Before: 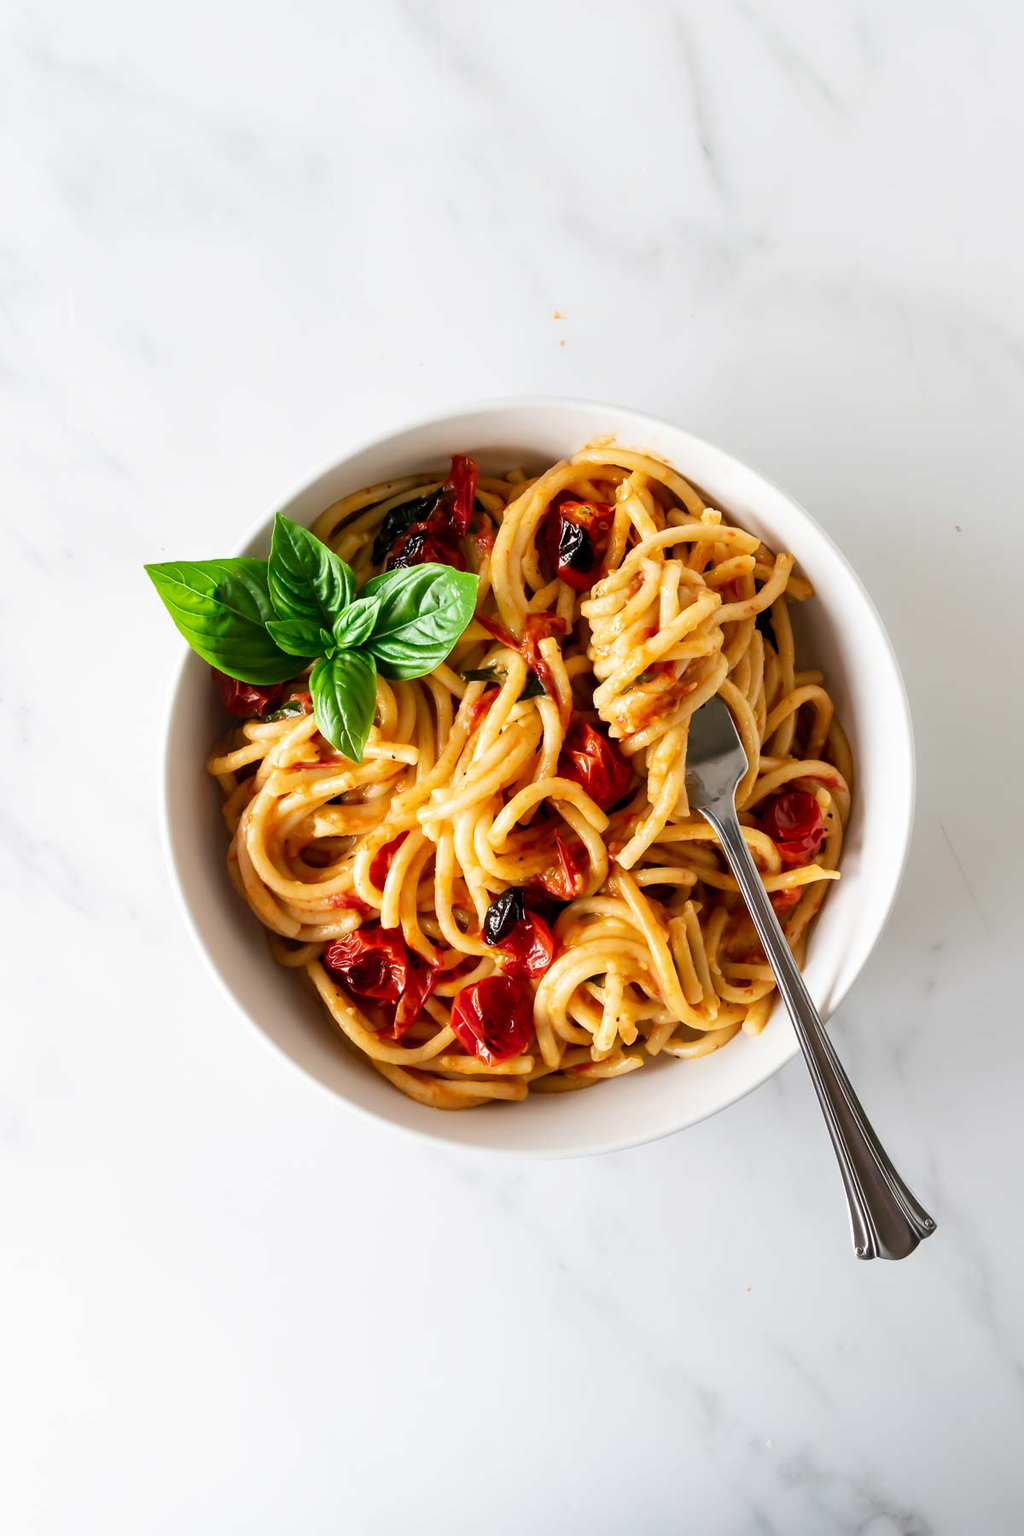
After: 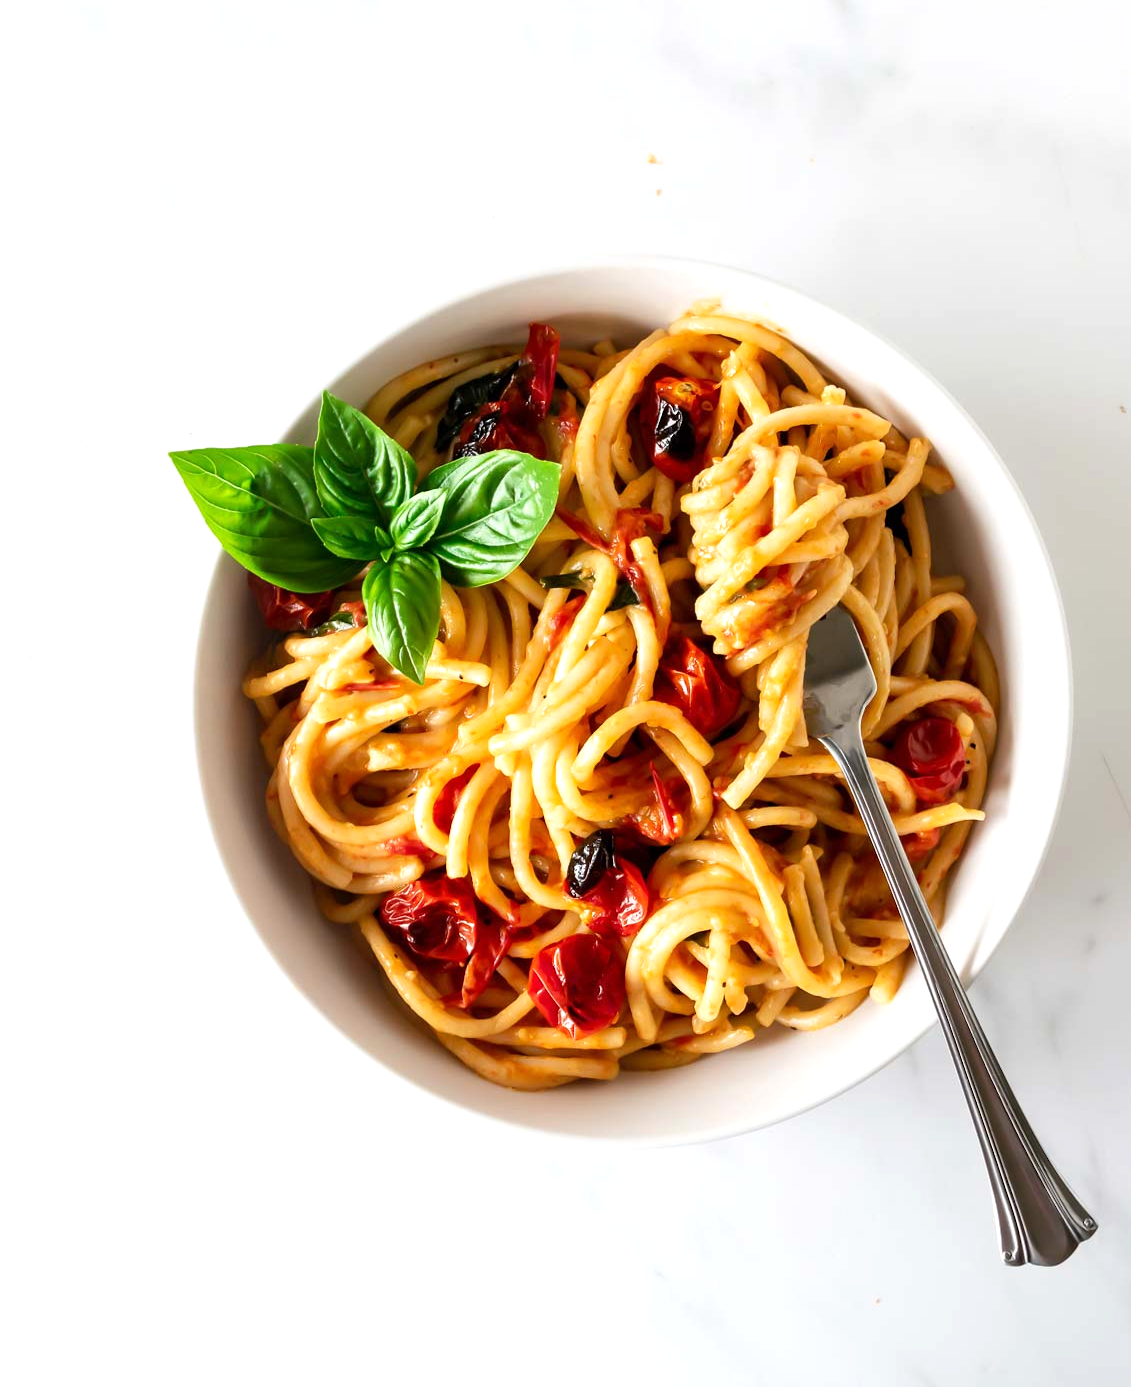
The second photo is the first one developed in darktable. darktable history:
crop and rotate: angle 0.03°, top 11.643%, right 5.651%, bottom 11.189%
exposure: exposure 0.3 EV, compensate highlight preservation false
